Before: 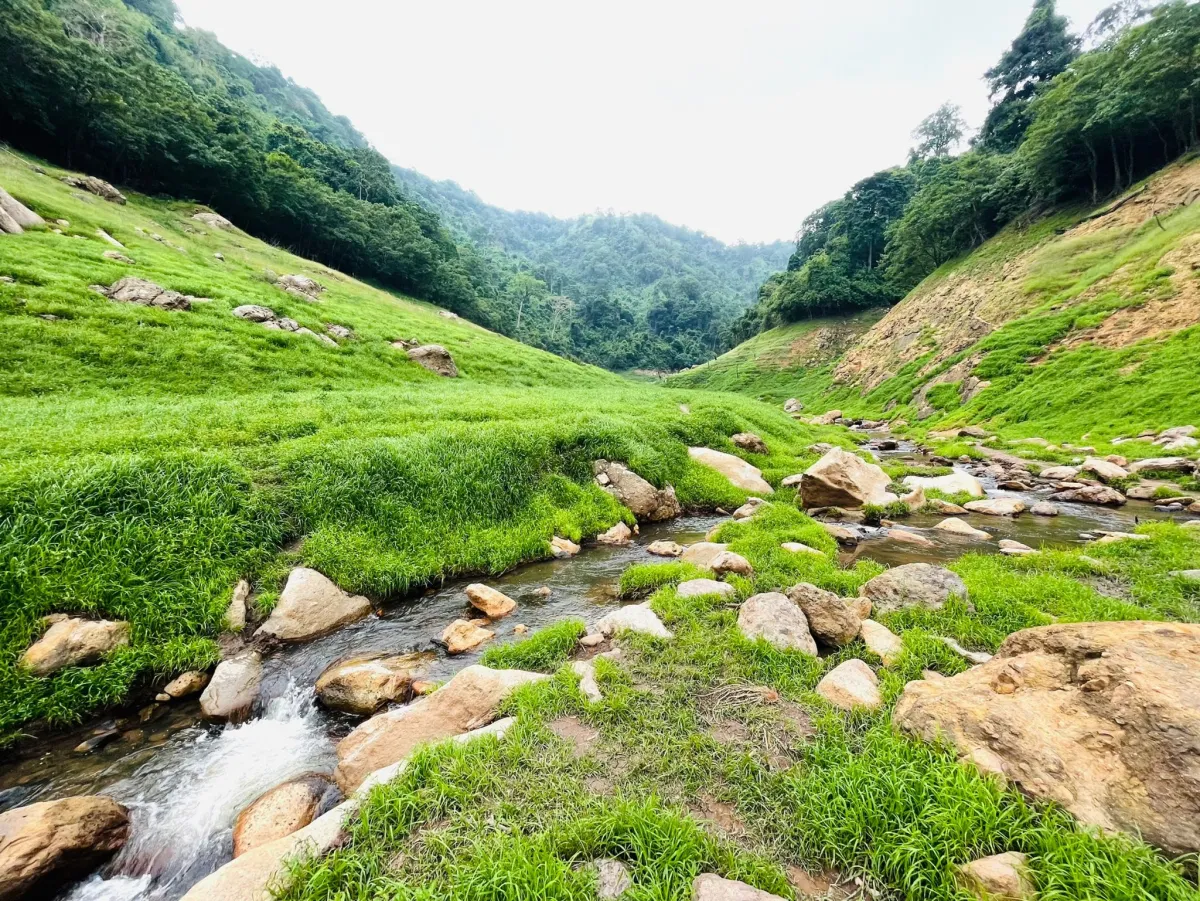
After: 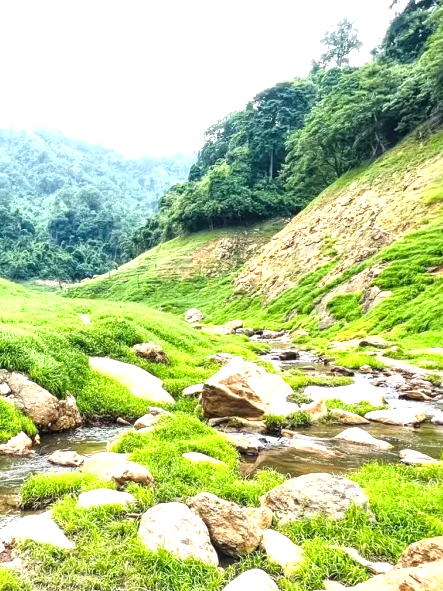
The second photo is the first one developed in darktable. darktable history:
local contrast: on, module defaults
crop and rotate: left 49.936%, top 10.094%, right 13.136%, bottom 24.256%
exposure: black level correction 0, exposure 0.9 EV, compensate highlight preservation false
